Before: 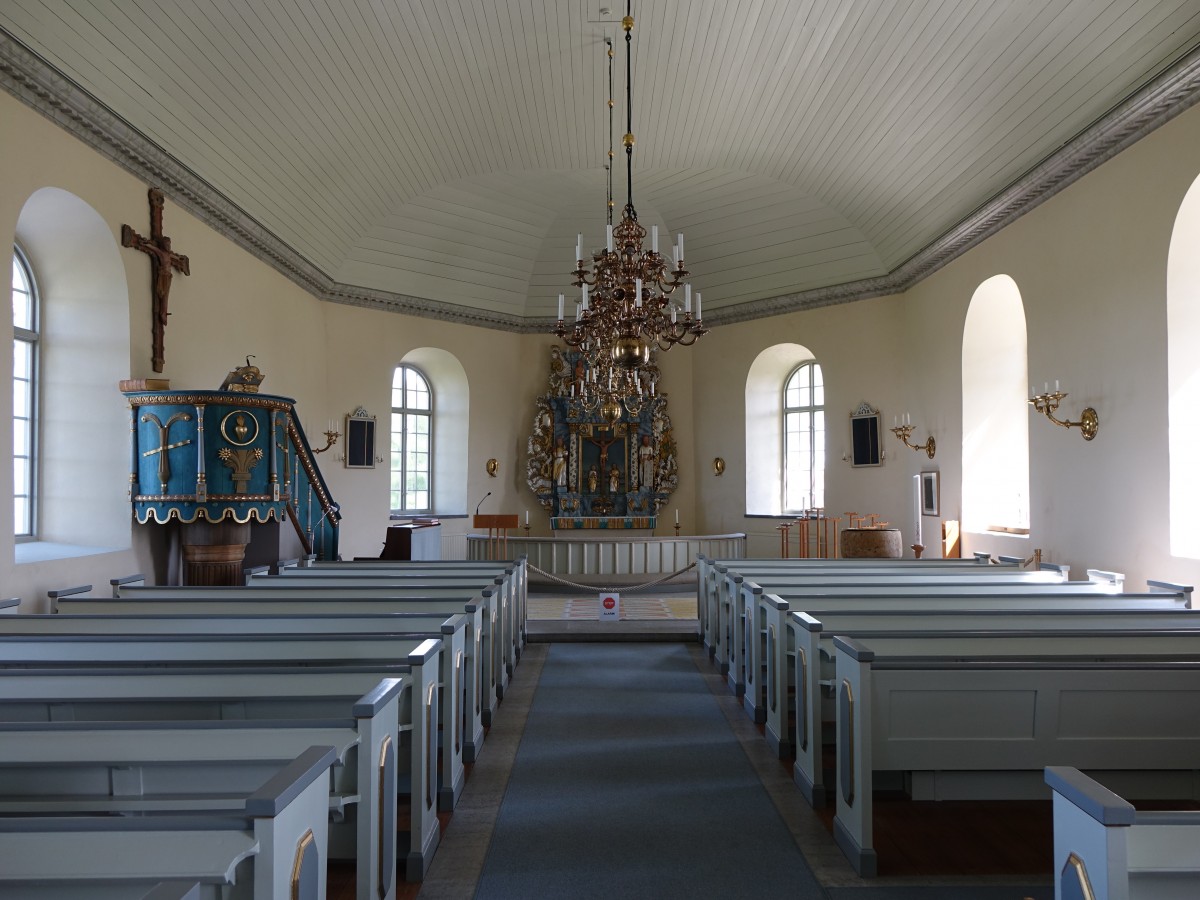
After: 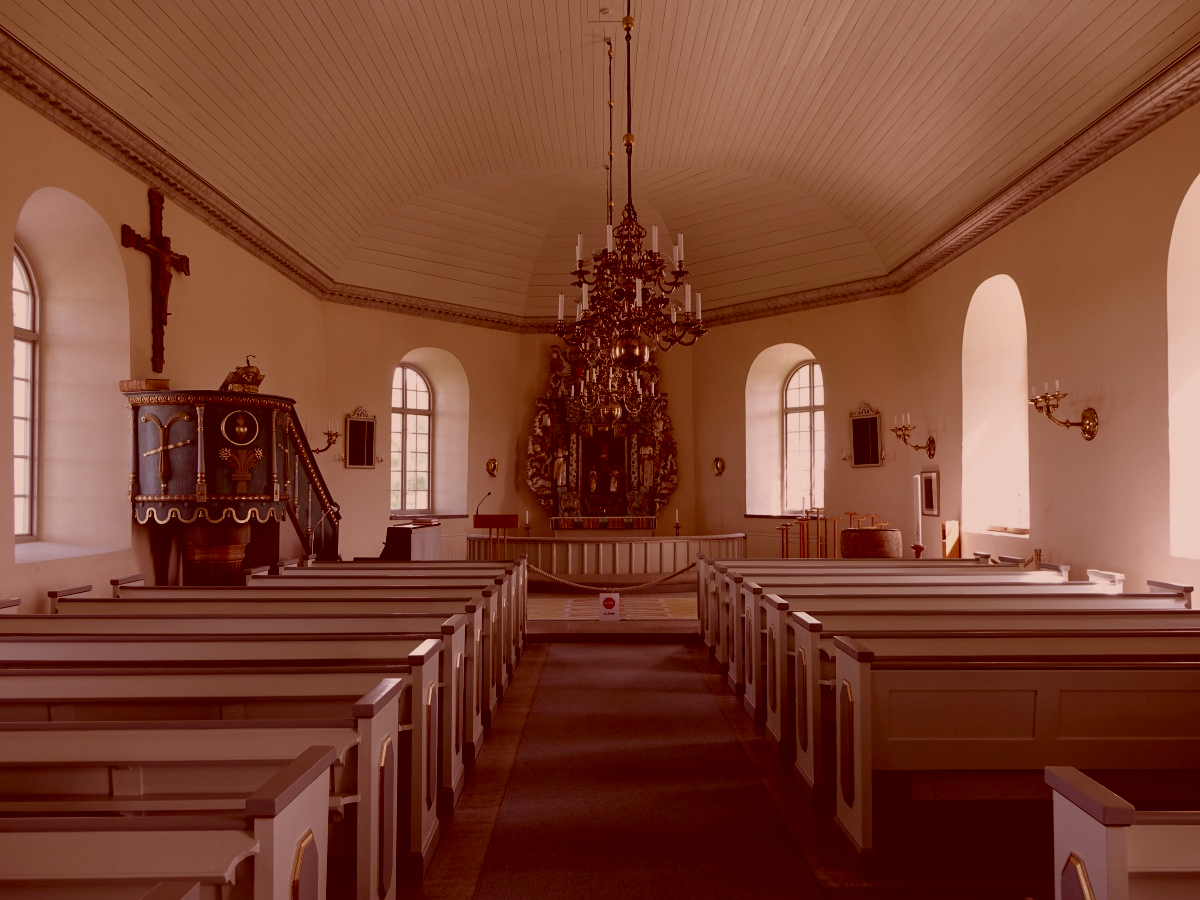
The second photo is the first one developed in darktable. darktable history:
color correction: highlights a* 9.03, highlights b* 8.71, shadows a* 40, shadows b* 40, saturation 0.8
exposure: black level correction 0.009, exposure -0.637 EV, compensate highlight preservation false
